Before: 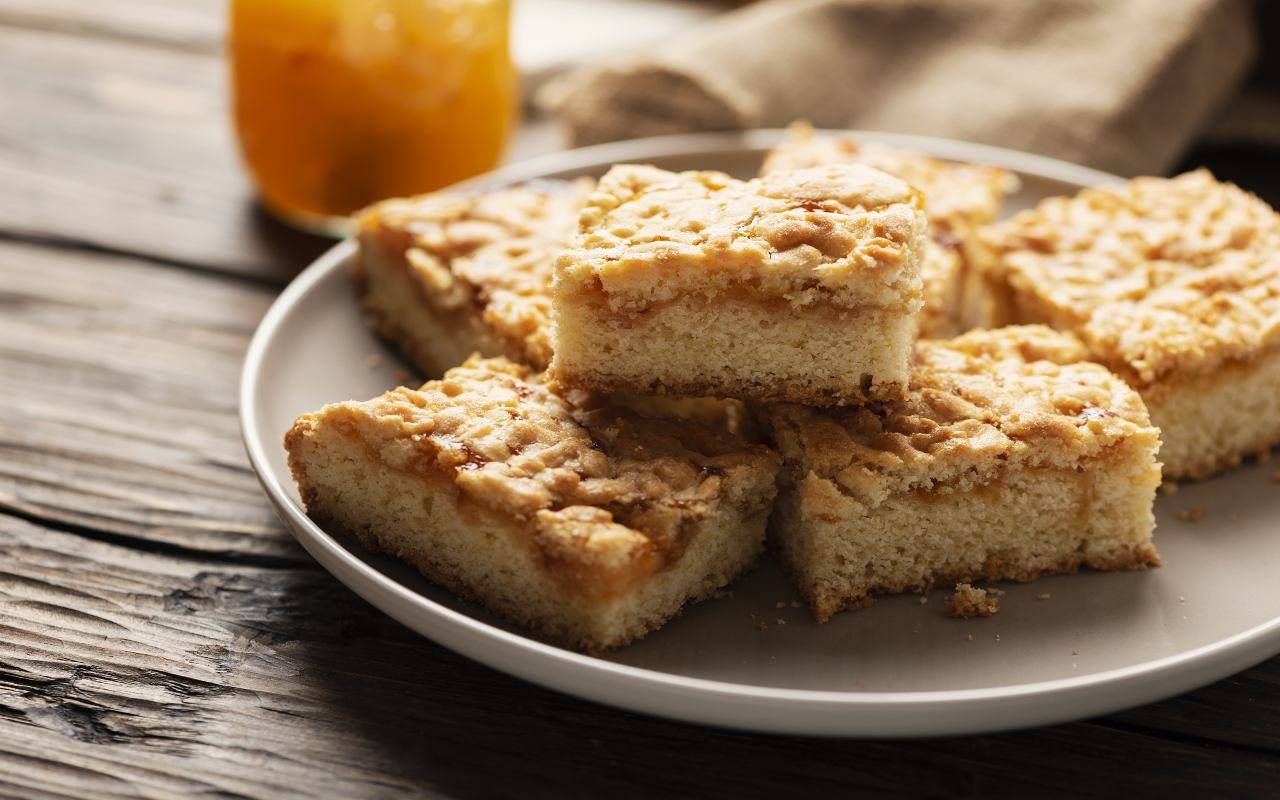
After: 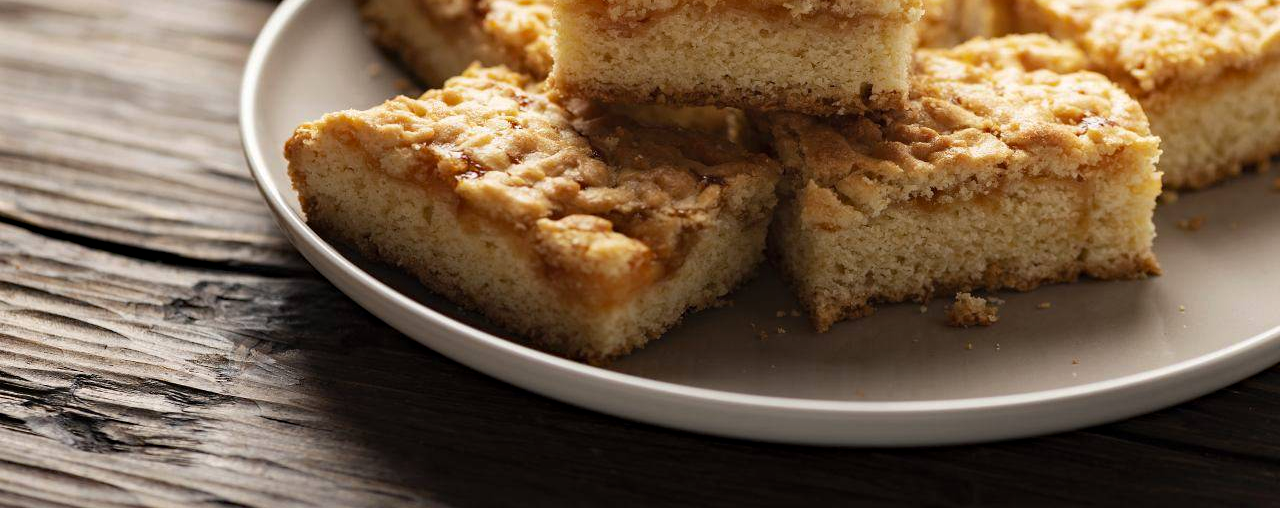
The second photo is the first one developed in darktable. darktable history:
haze removal: compatibility mode true, adaptive false
crop and rotate: top 36.435%
